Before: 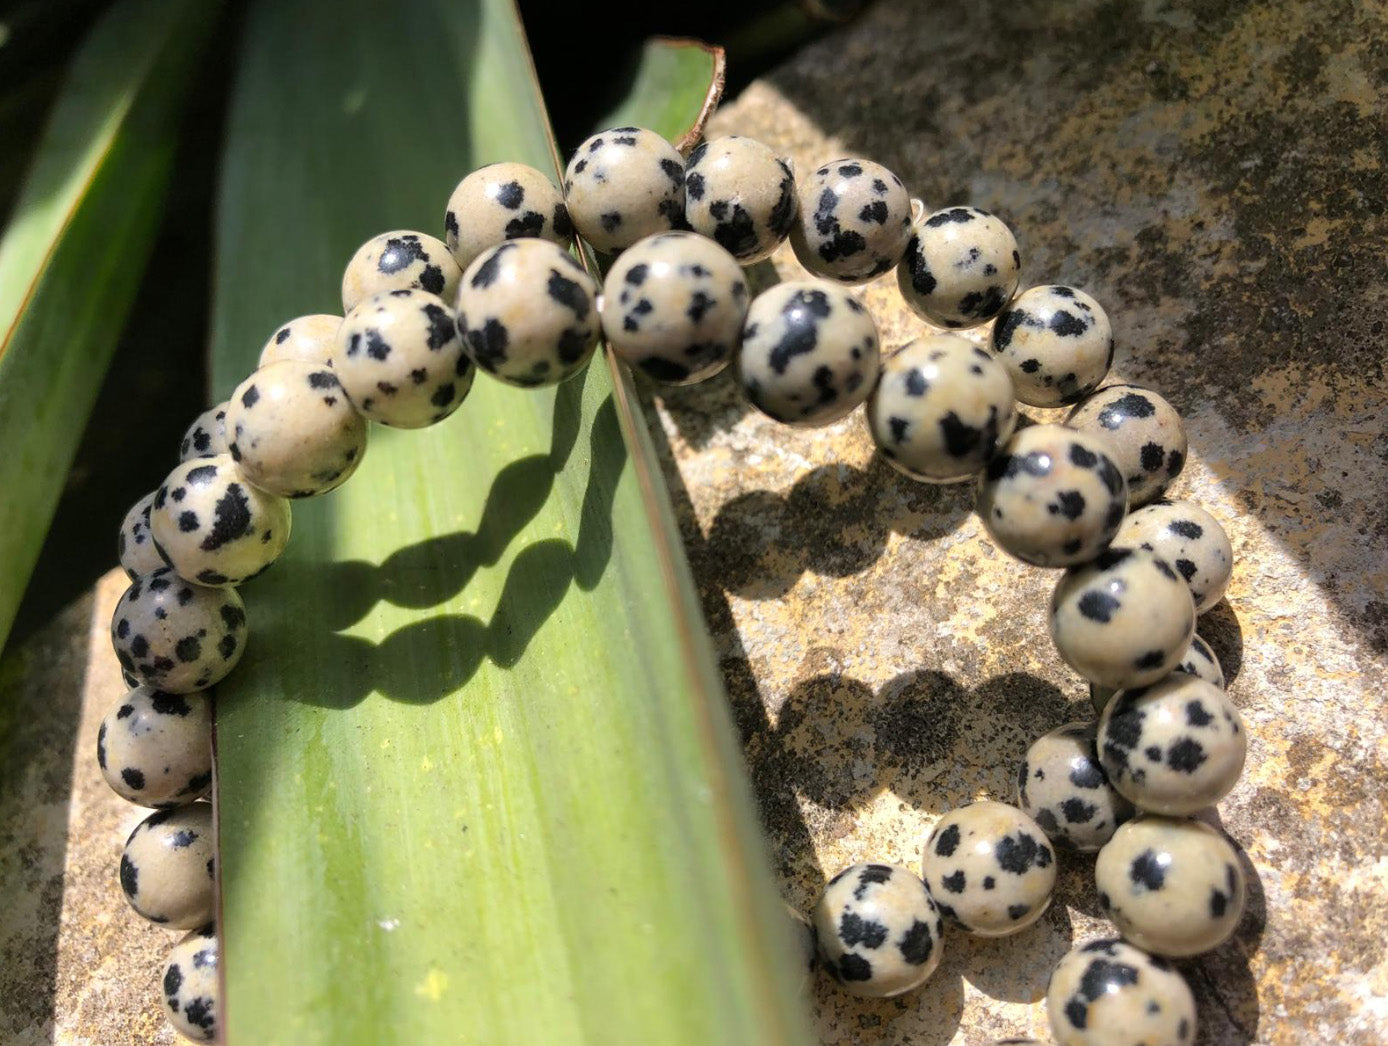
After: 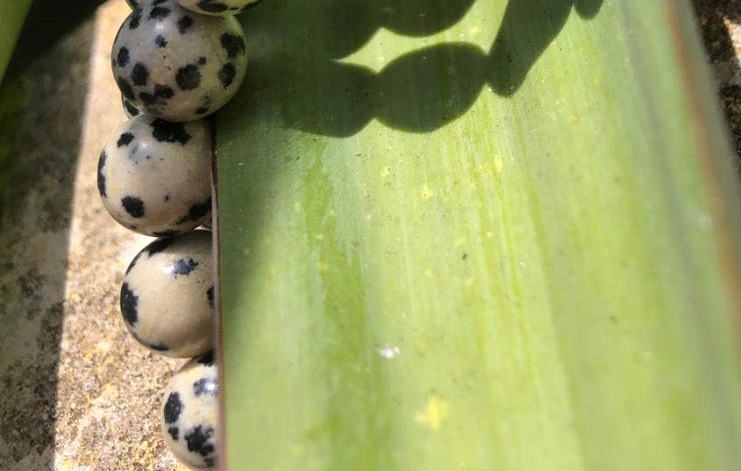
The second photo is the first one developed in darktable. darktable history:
color balance rgb: linear chroma grading › global chroma -0.67%, saturation formula JzAzBz (2021)
crop and rotate: top 54.778%, right 46.61%, bottom 0.159%
